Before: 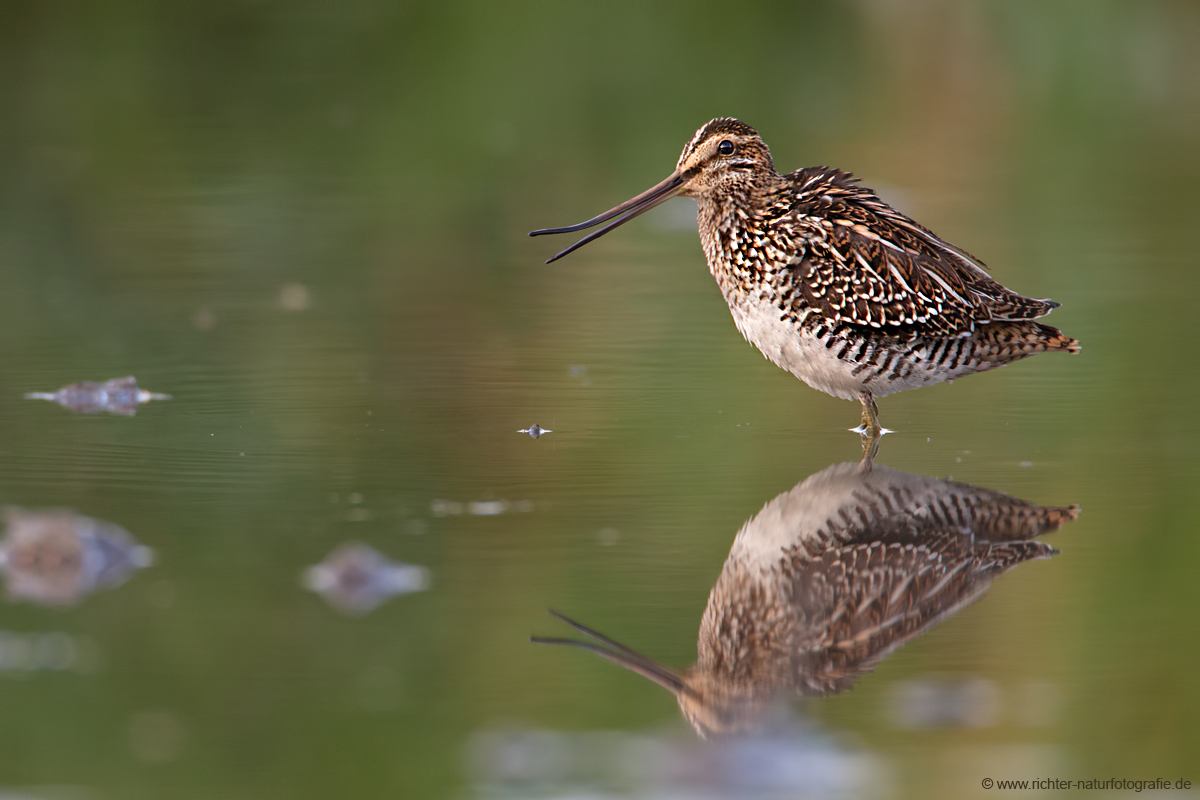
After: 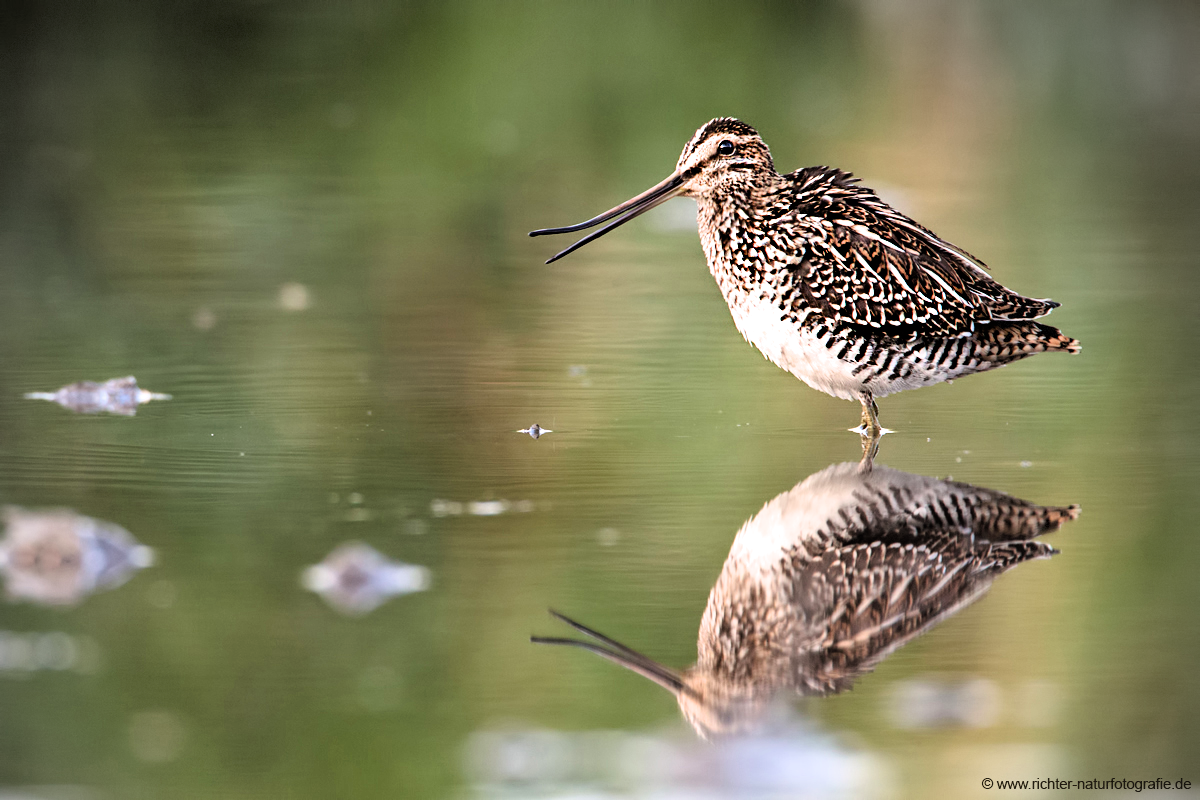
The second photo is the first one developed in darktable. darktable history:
filmic rgb: black relative exposure -3.78 EV, white relative exposure 2.39 EV, dynamic range scaling -49.77%, hardness 3.44, latitude 30.21%, contrast 1.806
vignetting: fall-off start 75.41%, center (-0.029, 0.234), width/height ratio 1.078, dithering 8-bit output
exposure: black level correction 0, exposure 0.697 EV, compensate exposure bias true, compensate highlight preservation false
